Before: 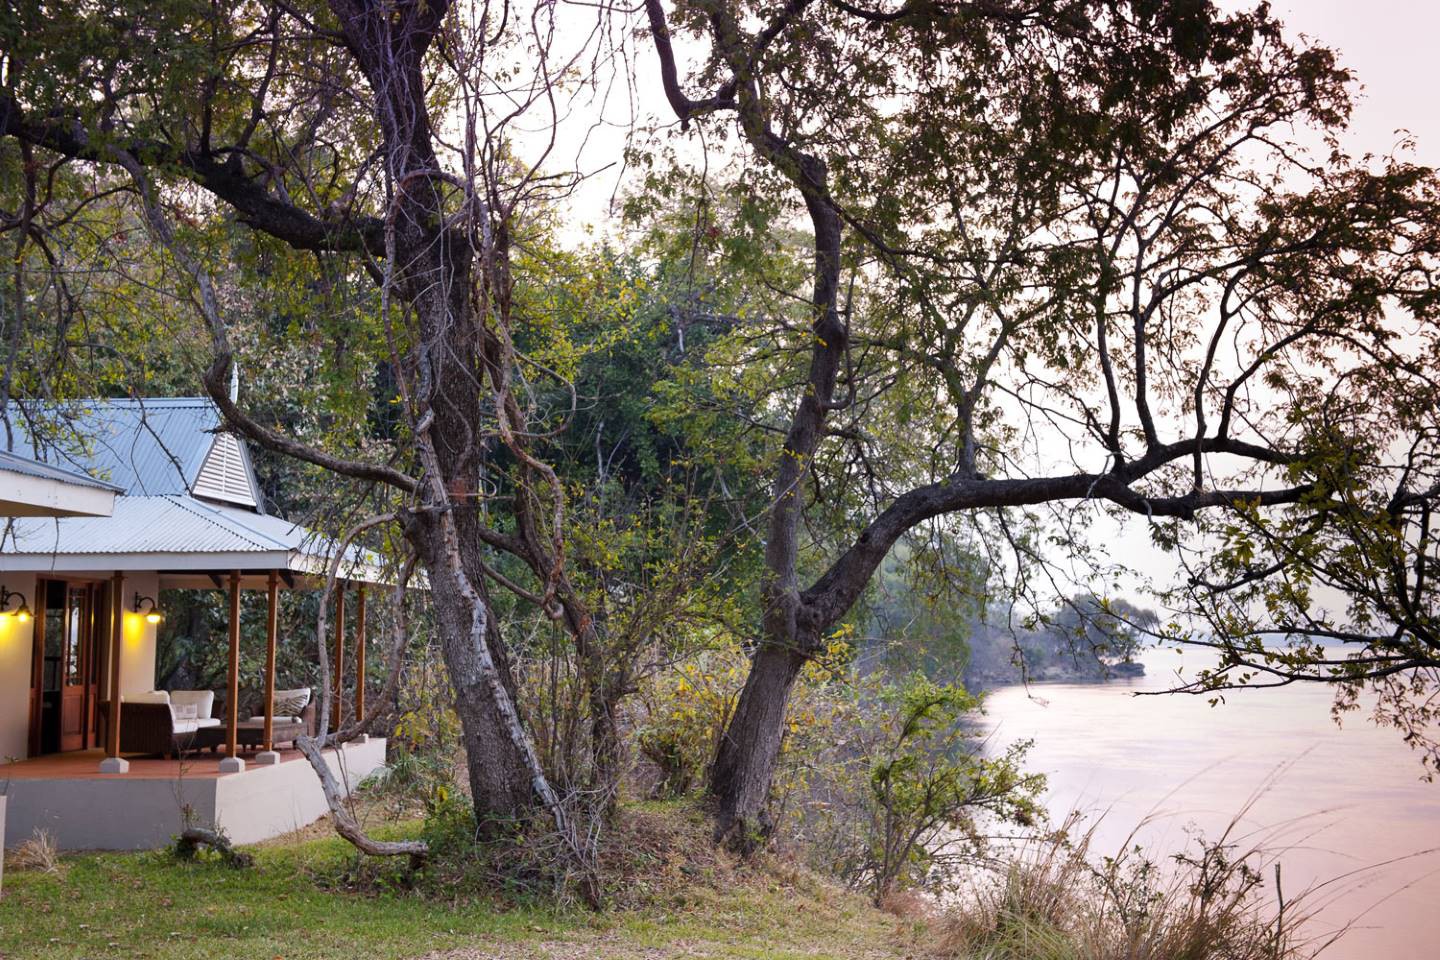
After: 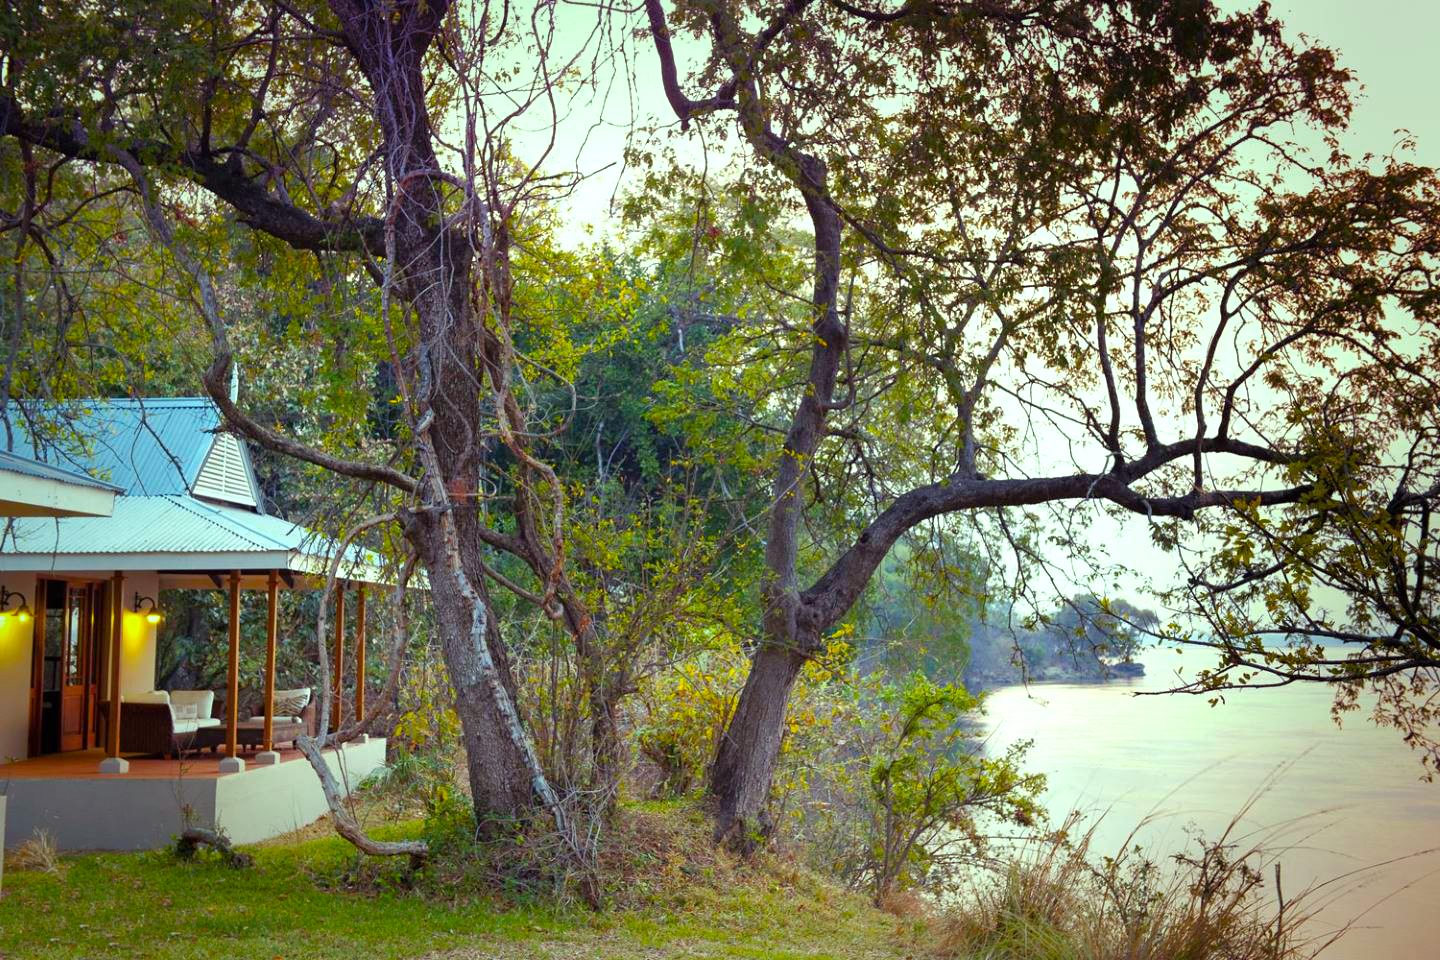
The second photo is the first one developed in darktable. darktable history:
tone equalizer: -8 EV 0.253 EV, -7 EV 0.398 EV, -6 EV 0.397 EV, -5 EV 0.266 EV, -3 EV -0.254 EV, -2 EV -0.399 EV, -1 EV -0.401 EV, +0 EV -0.264 EV, edges refinement/feathering 500, mask exposure compensation -1.57 EV, preserve details no
color balance rgb: shadows lift › luminance -9.273%, highlights gain › luminance 15.5%, highlights gain › chroma 6.939%, highlights gain › hue 126.6°, linear chroma grading › global chroma 14.893%, perceptual saturation grading › global saturation 31.019%
exposure: black level correction 0, exposure 0.498 EV, compensate exposure bias true, compensate highlight preservation false
vignetting: fall-off start 66%, fall-off radius 39.75%, brightness -0.369, saturation 0.005, automatic ratio true, width/height ratio 0.668
levels: mode automatic, levels [0, 0.394, 0.787]
